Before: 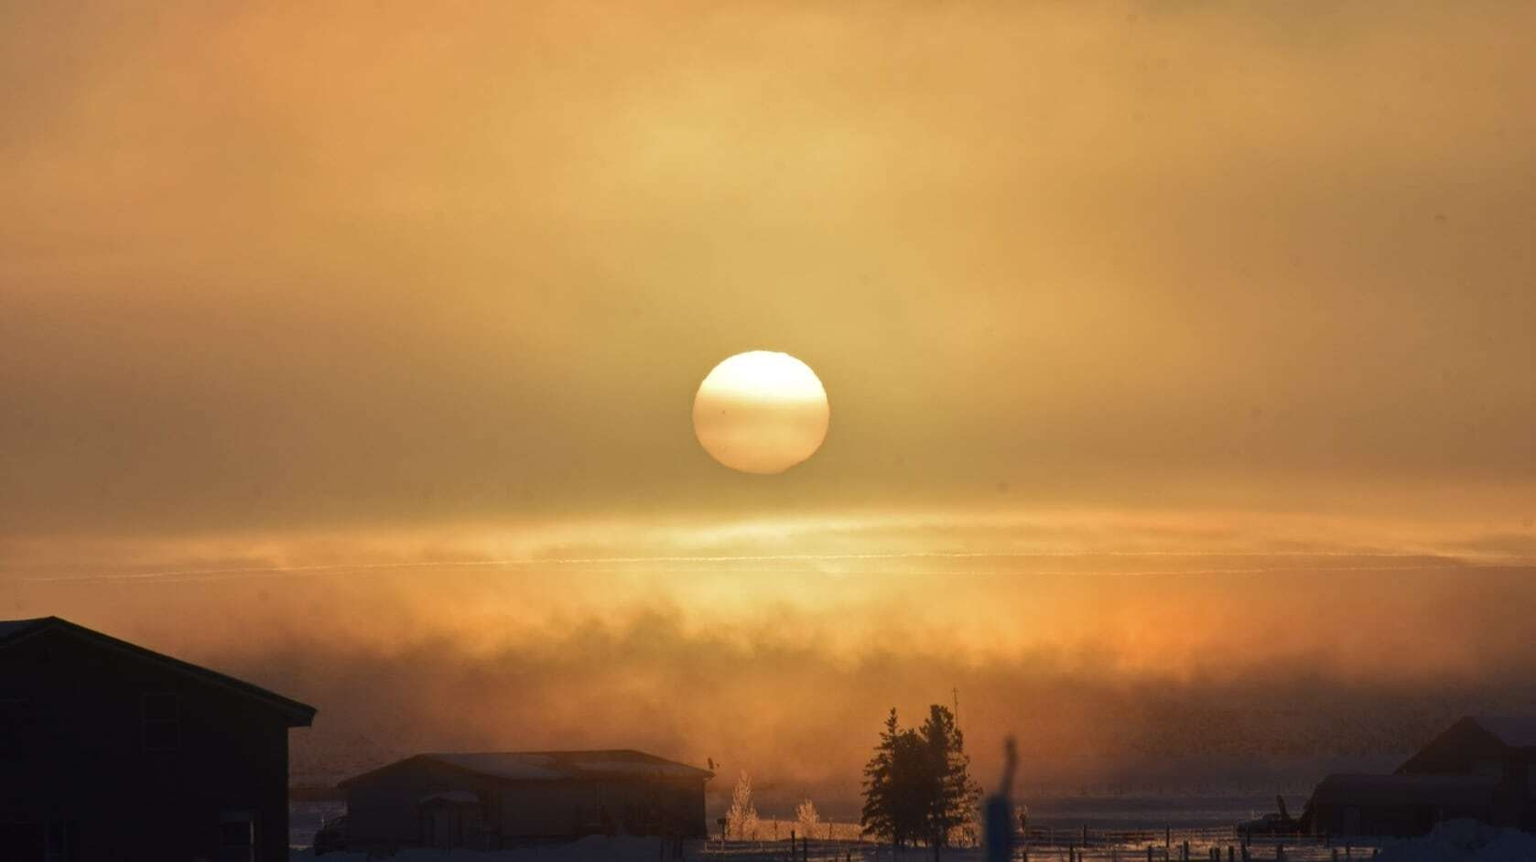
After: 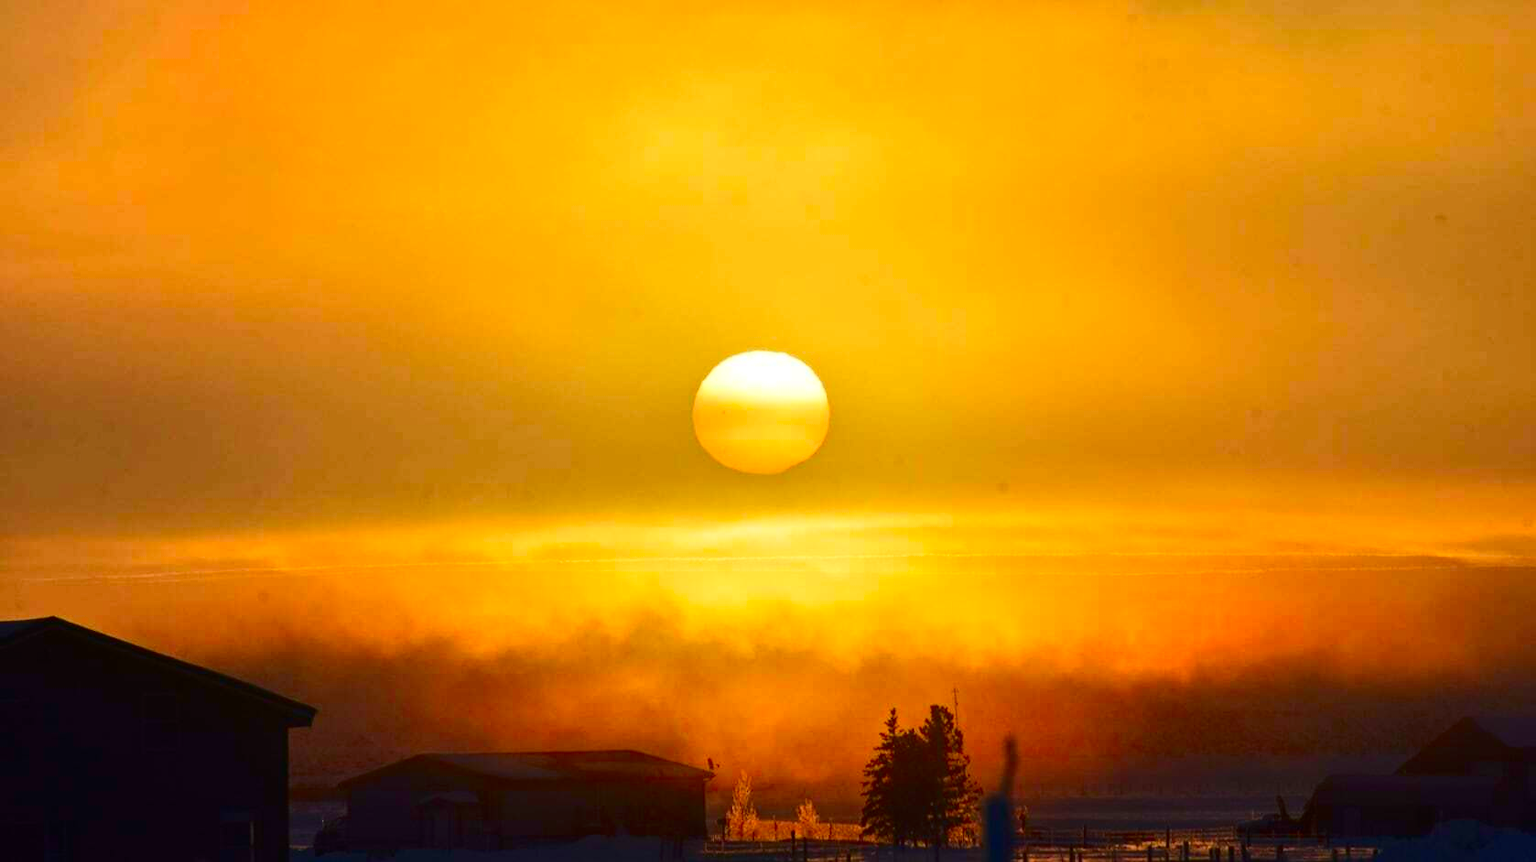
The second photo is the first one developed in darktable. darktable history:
contrast brightness saturation: contrast 0.255, brightness 0.011, saturation 0.862
